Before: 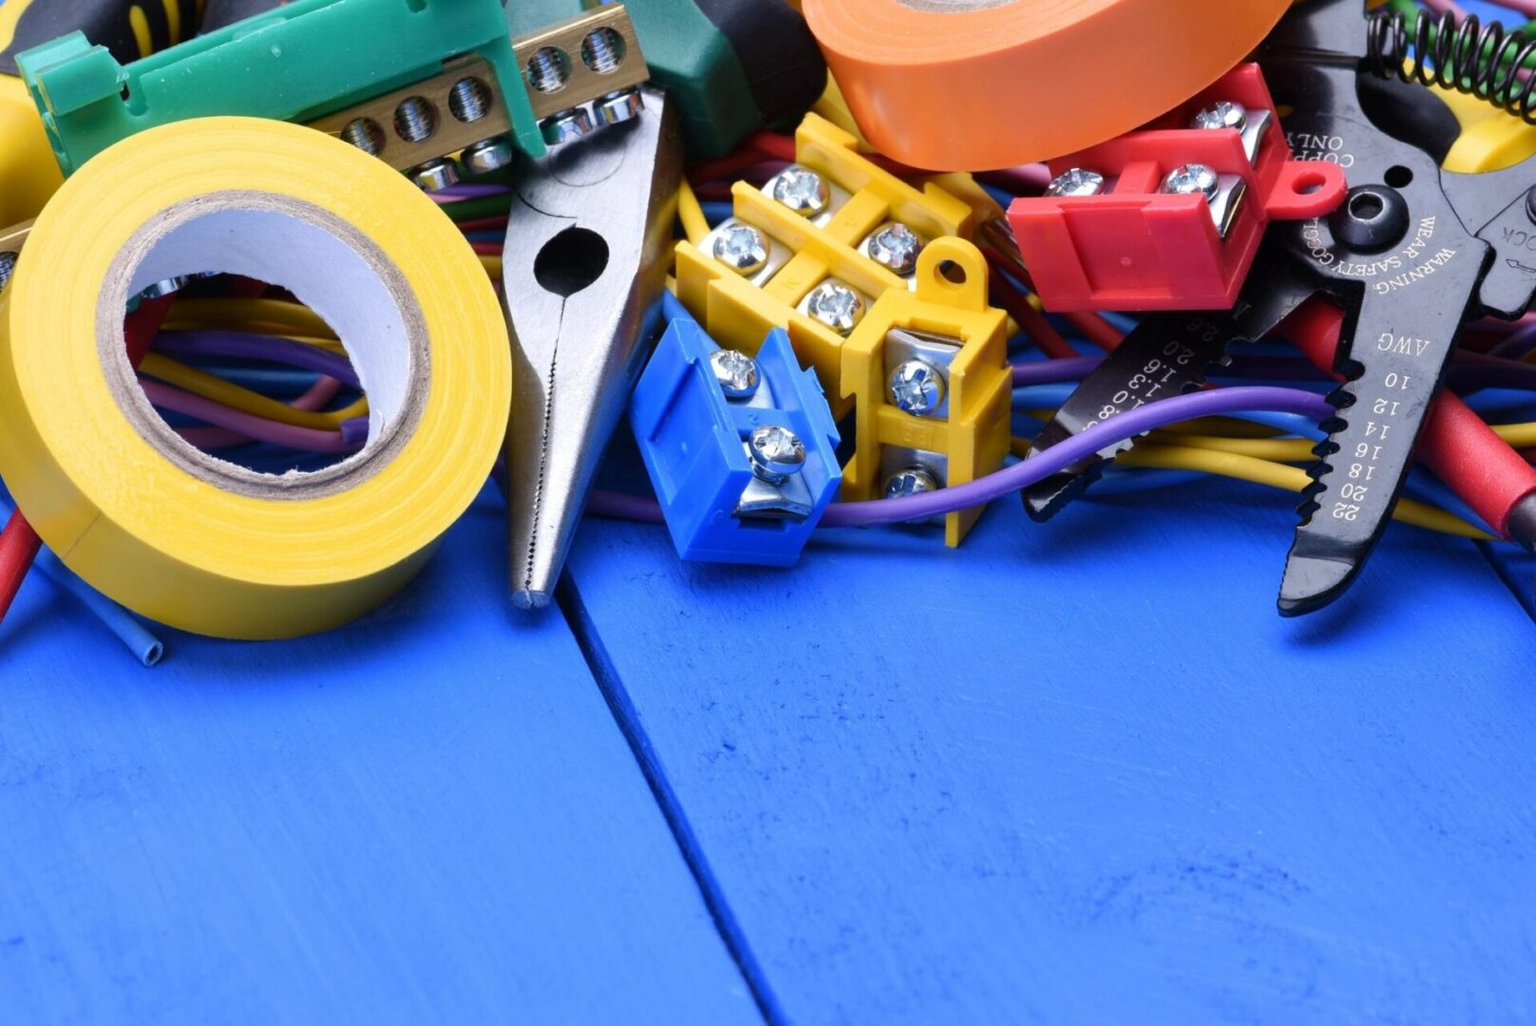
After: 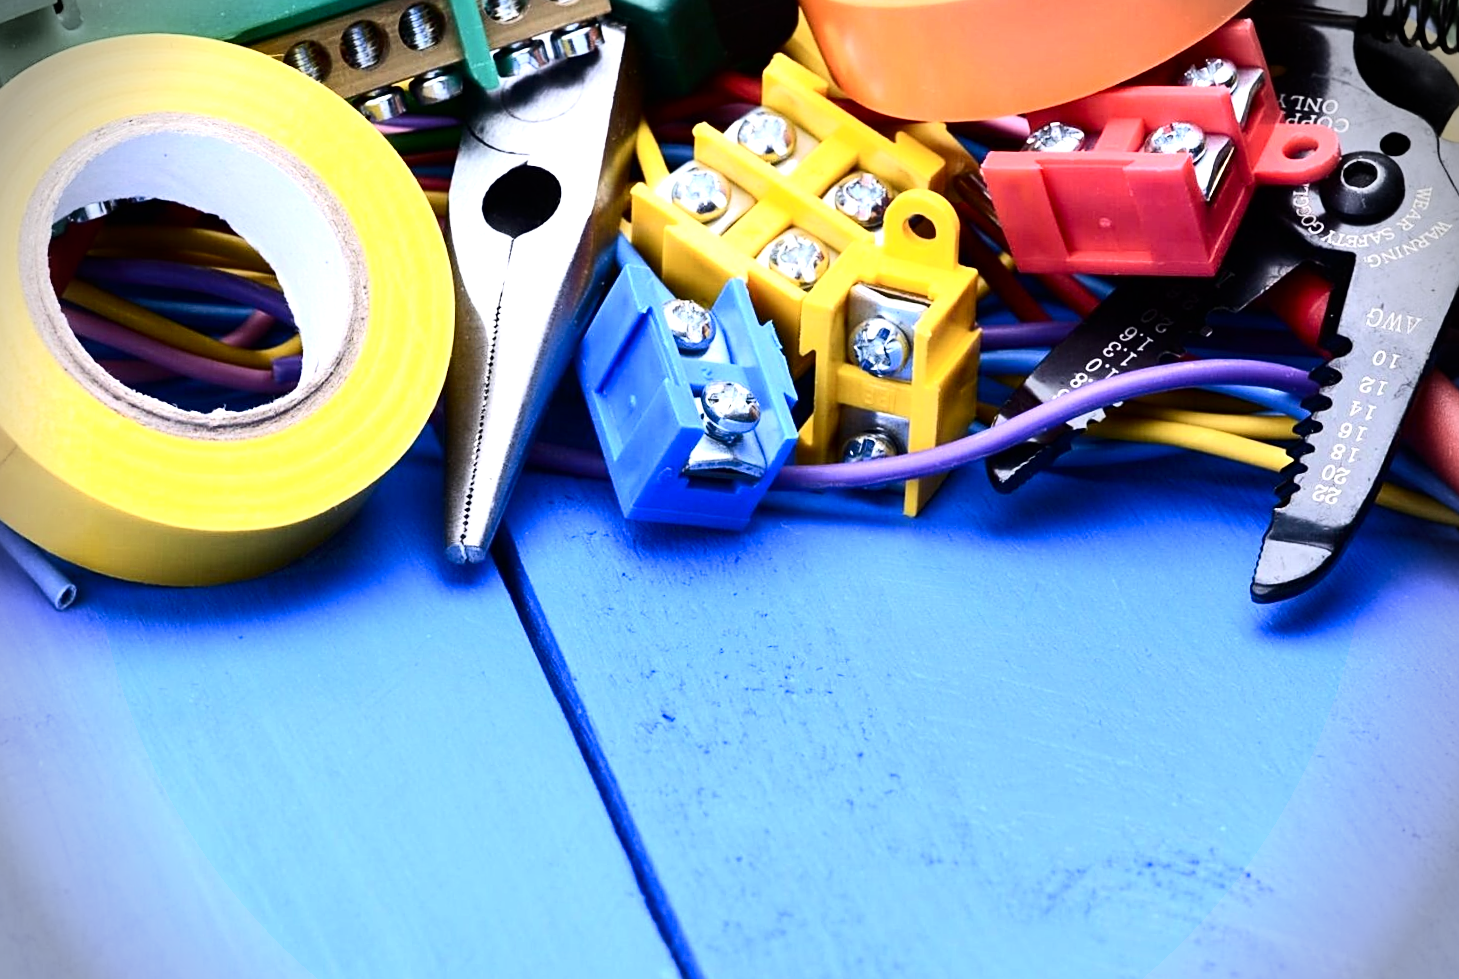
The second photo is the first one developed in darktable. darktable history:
crop and rotate: angle -2.17°, left 3.135%, top 3.782%, right 1.577%, bottom 0.425%
tone equalizer: -8 EV -0.73 EV, -7 EV -0.709 EV, -6 EV -0.6 EV, -5 EV -0.418 EV, -3 EV 0.396 EV, -2 EV 0.6 EV, -1 EV 0.675 EV, +0 EV 0.76 EV
sharpen: on, module defaults
vignetting: fall-off start 87.65%, fall-off radius 24.21%, brightness -0.62, saturation -0.672, unbound false
contrast brightness saturation: contrast 0.278
